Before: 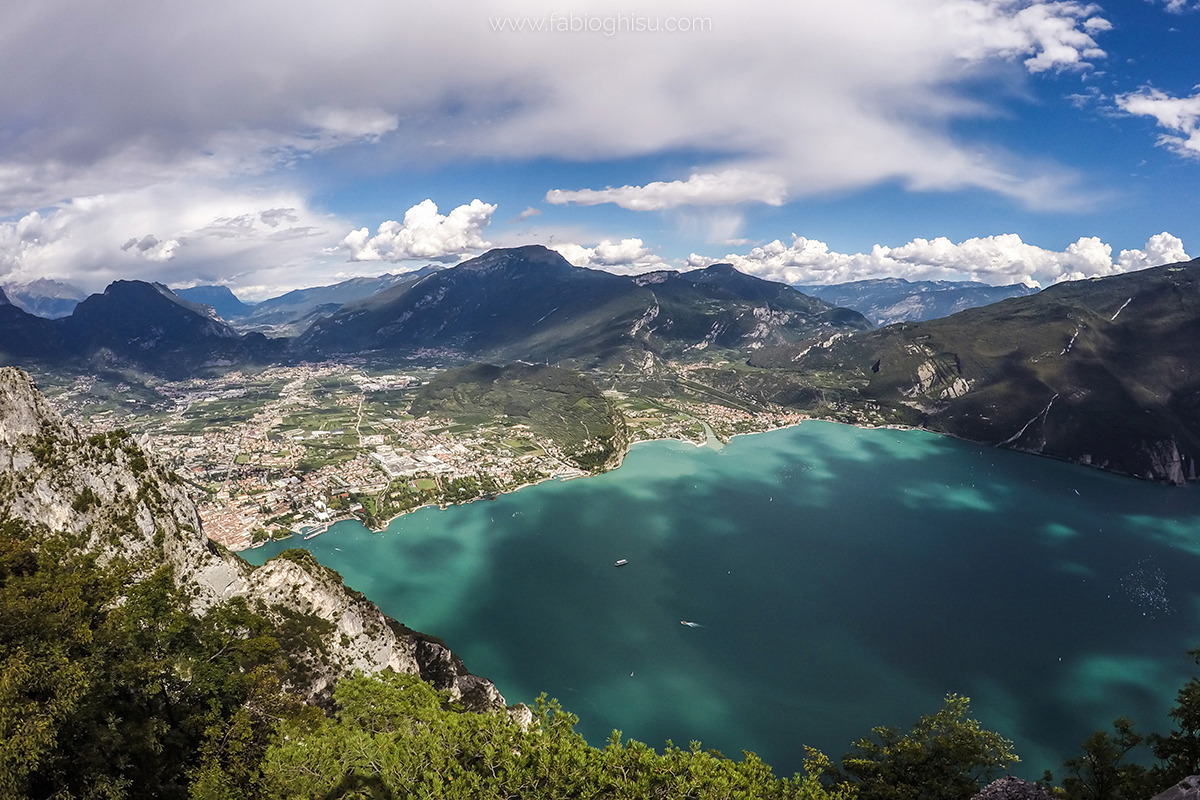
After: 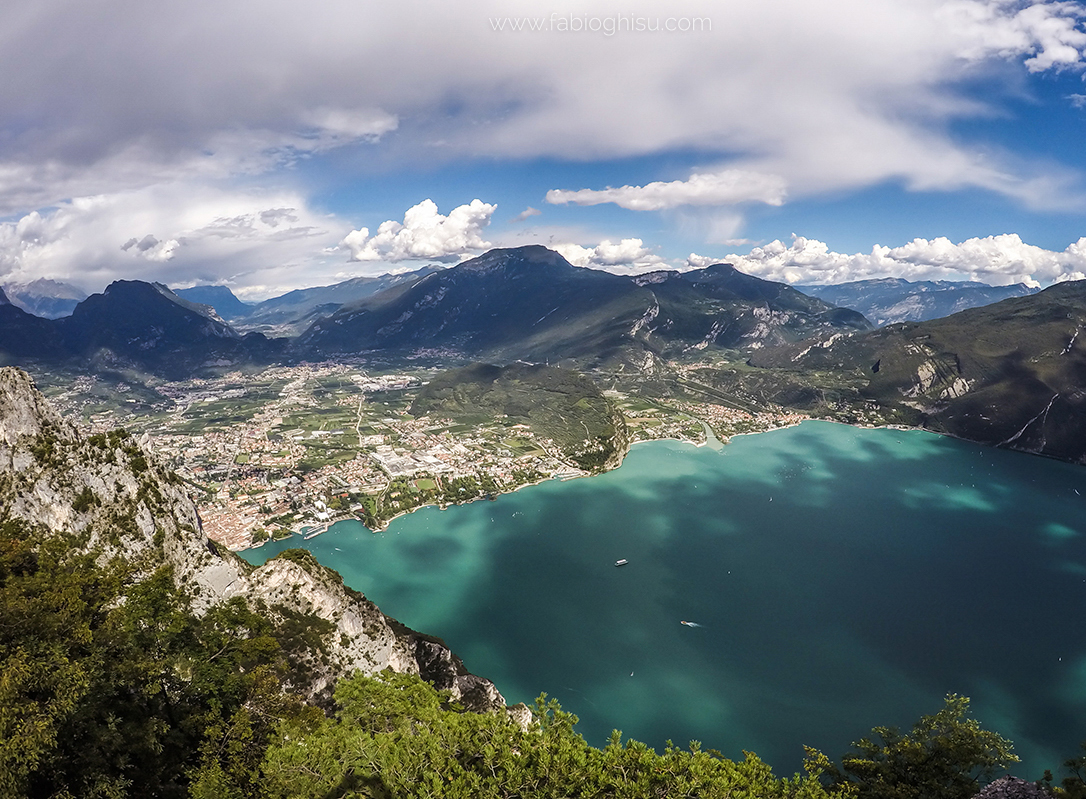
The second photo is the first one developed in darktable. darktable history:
crop: right 9.474%, bottom 0.029%
